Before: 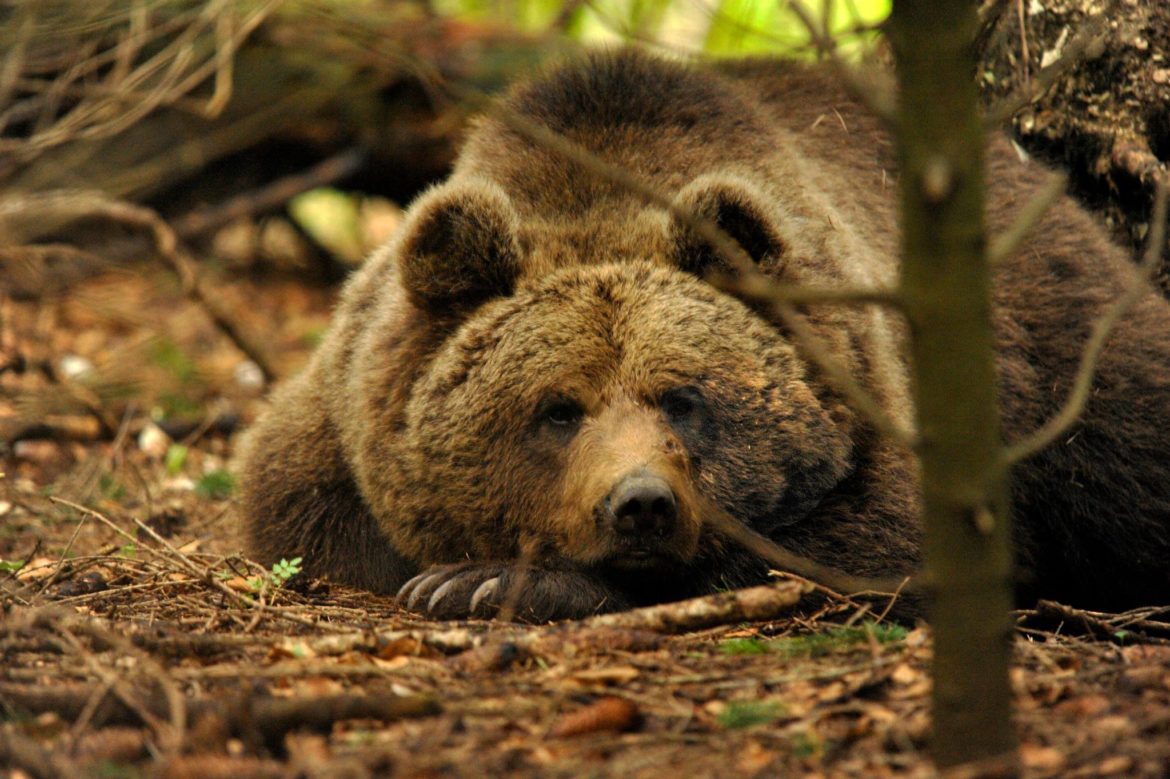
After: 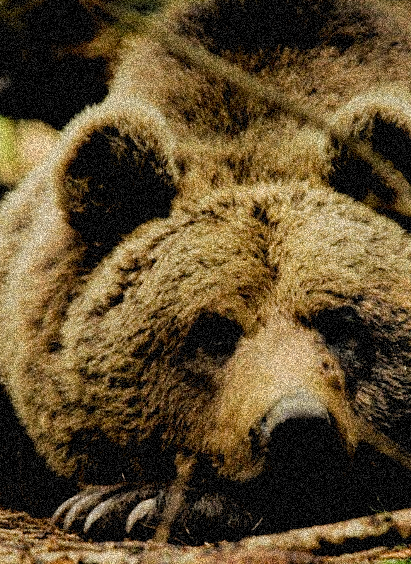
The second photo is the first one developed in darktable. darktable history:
tone equalizer: on, module defaults
shadows and highlights: shadows -21.3, highlights 100, soften with gaussian
filmic rgb: black relative exposure -3.21 EV, white relative exposure 7.02 EV, hardness 1.46, contrast 1.35
crop and rotate: left 29.476%, top 10.214%, right 35.32%, bottom 17.333%
exposure: black level correction 0.007, compensate highlight preservation false
local contrast: mode bilateral grid, contrast 20, coarseness 50, detail 120%, midtone range 0.2
white balance: emerald 1
grain: coarseness 3.75 ISO, strength 100%, mid-tones bias 0%
